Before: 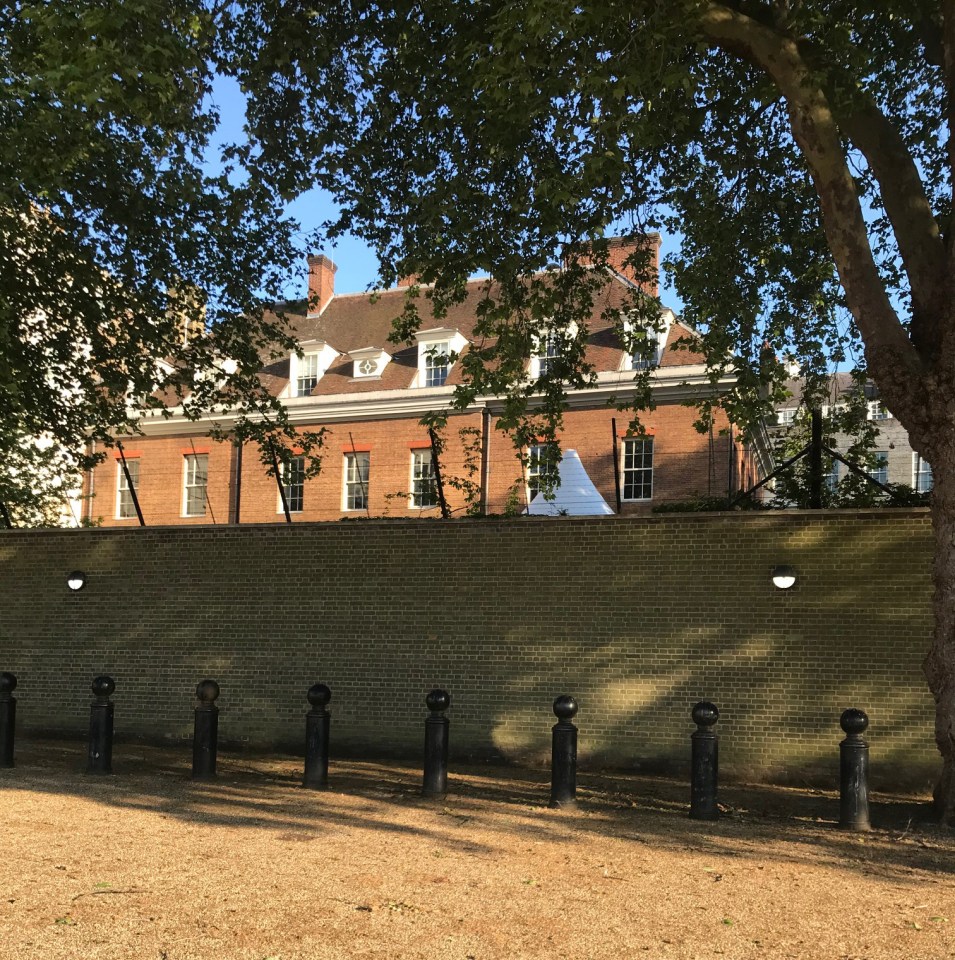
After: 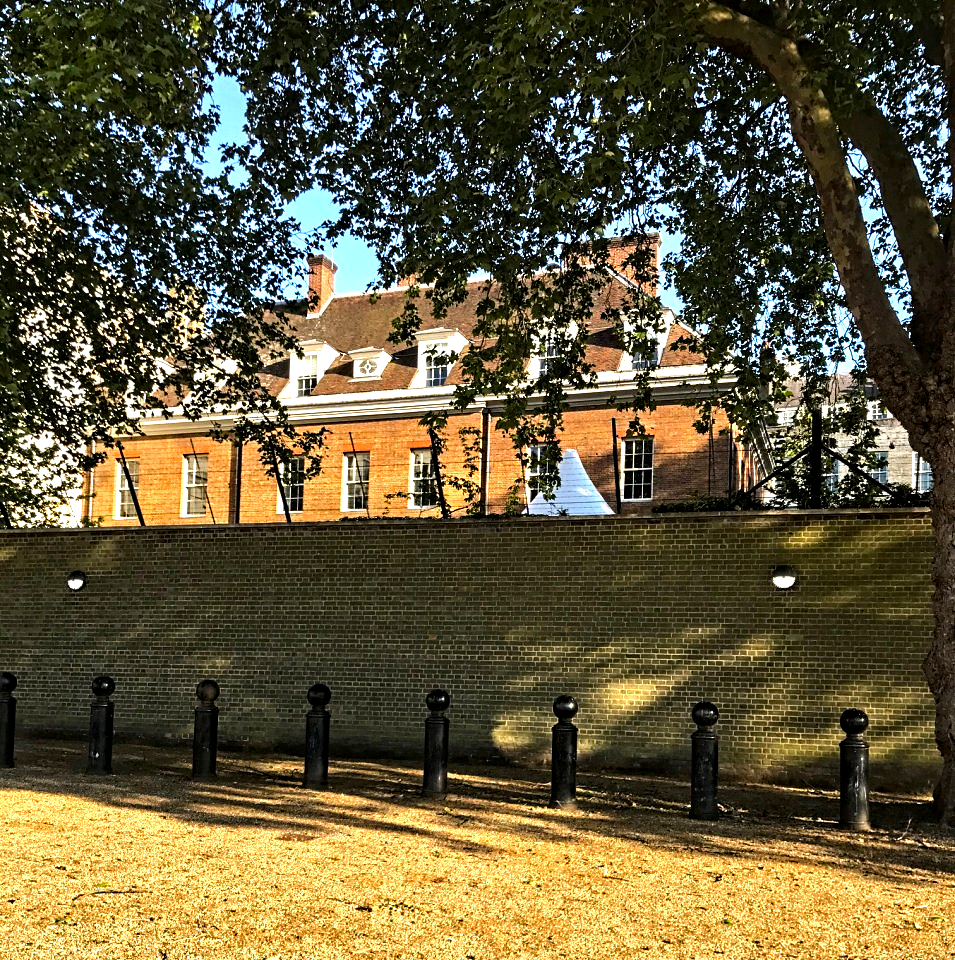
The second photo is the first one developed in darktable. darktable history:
contrast equalizer: y [[0.5, 0.542, 0.583, 0.625, 0.667, 0.708], [0.5 ×6], [0.5 ×6], [0 ×6], [0 ×6]]
color balance rgb: perceptual saturation grading › global saturation 30.603%, perceptual brilliance grading › global brilliance -5.129%, perceptual brilliance grading › highlights 25.172%, perceptual brilliance grading › mid-tones 6.872%, perceptual brilliance grading › shadows -4.619%
